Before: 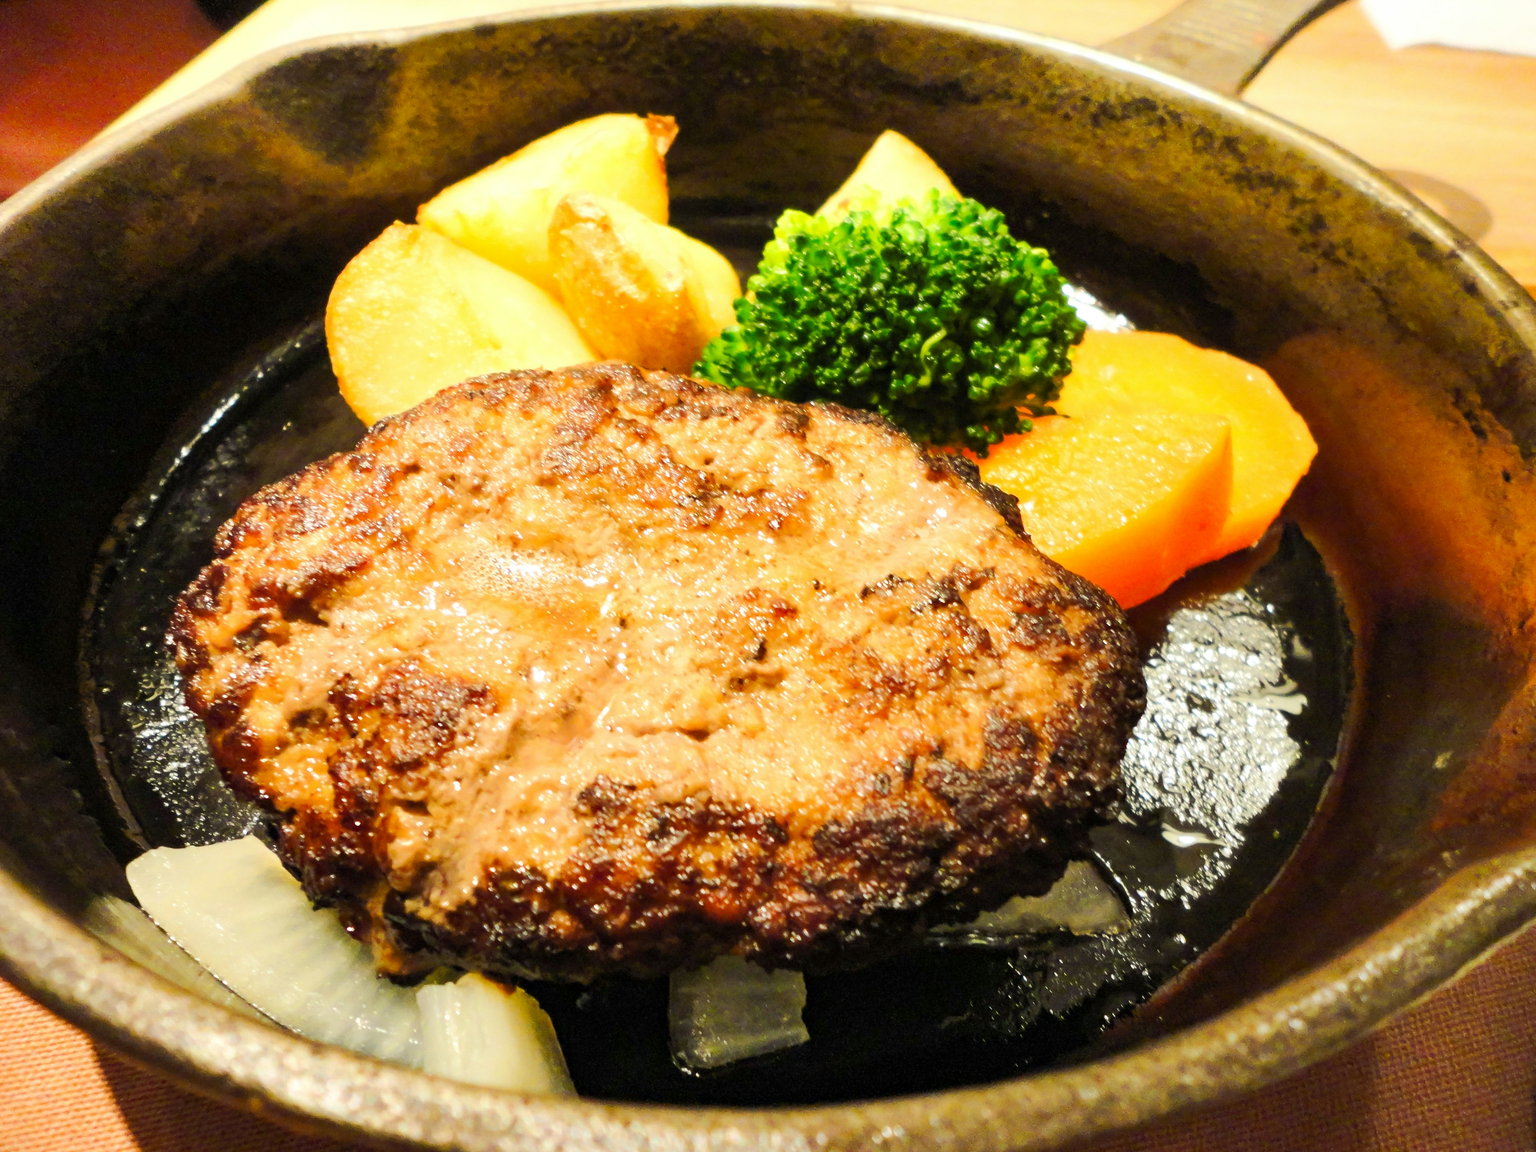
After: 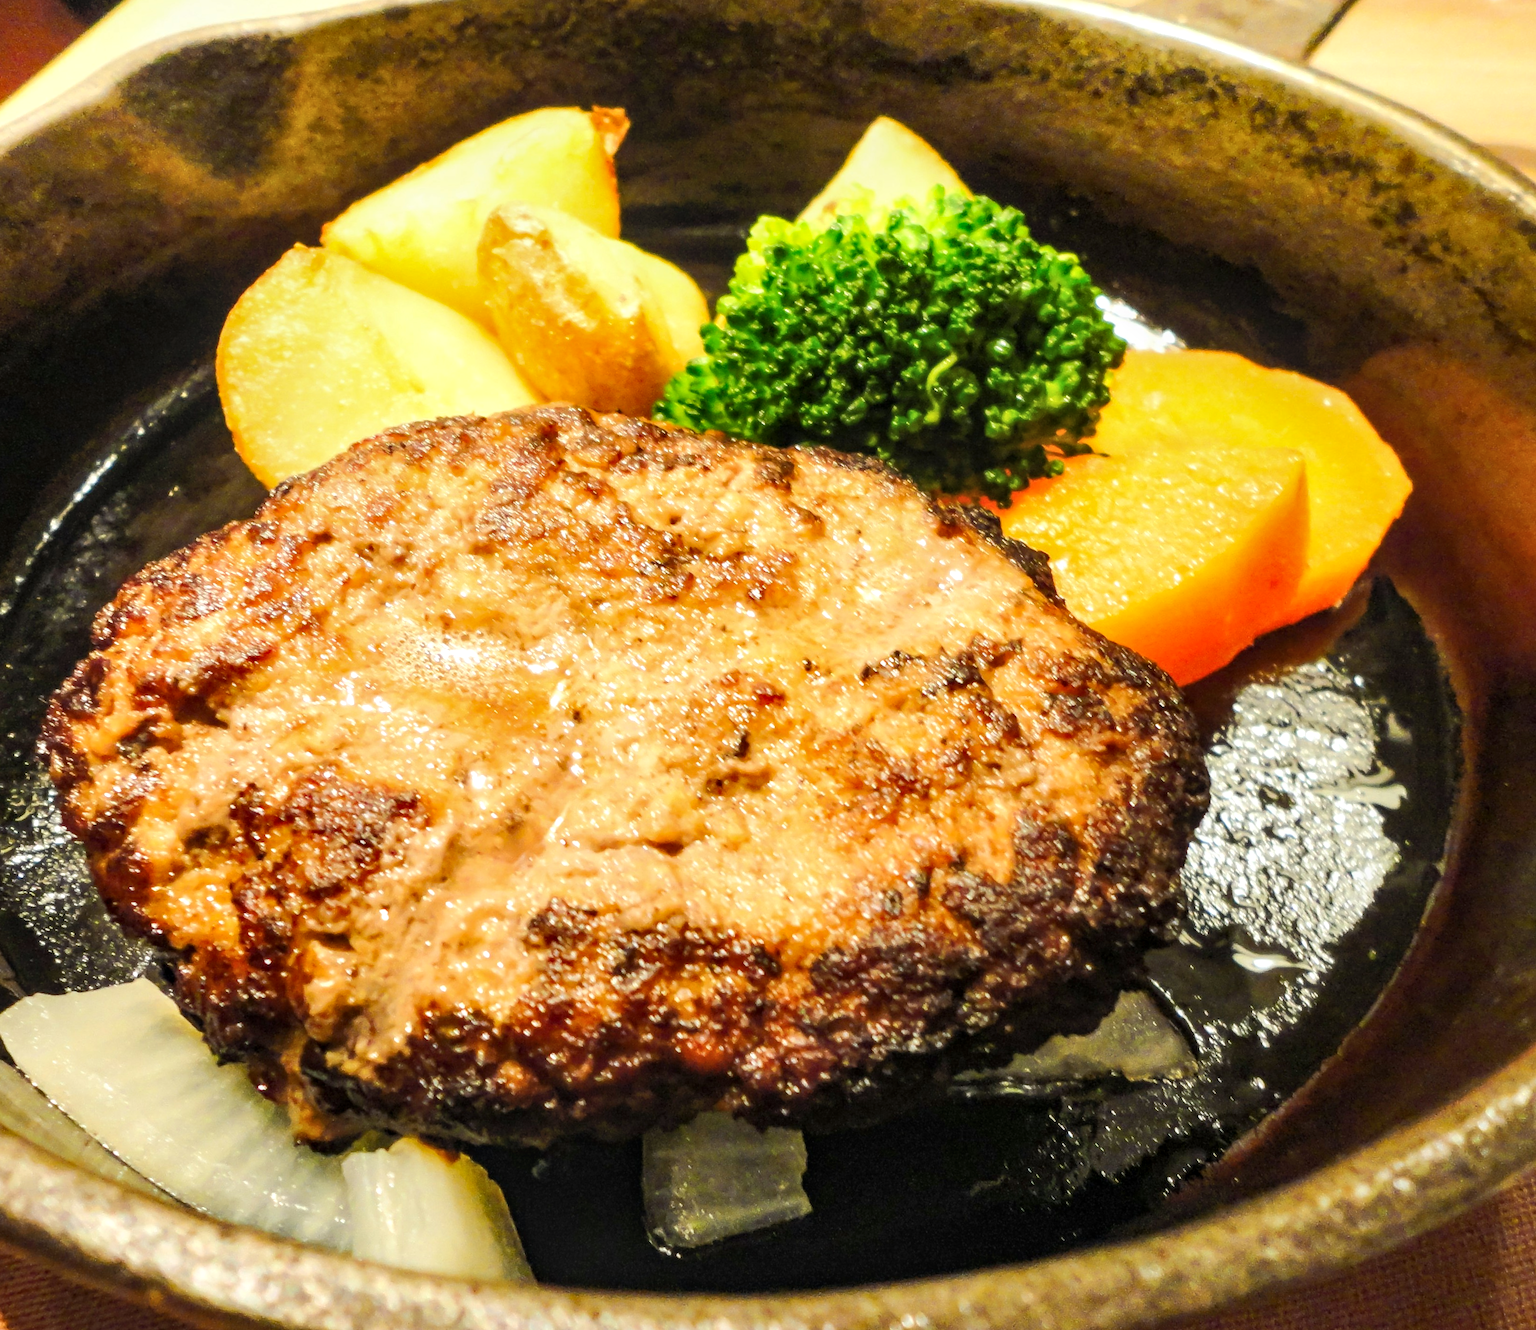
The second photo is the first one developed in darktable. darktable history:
exposure: exposure 0.081 EV, compensate highlight preservation false
local contrast: on, module defaults
crop: left 8.026%, right 7.374%
rotate and perspective: rotation -1.32°, lens shift (horizontal) -0.031, crop left 0.015, crop right 0.985, crop top 0.047, crop bottom 0.982
